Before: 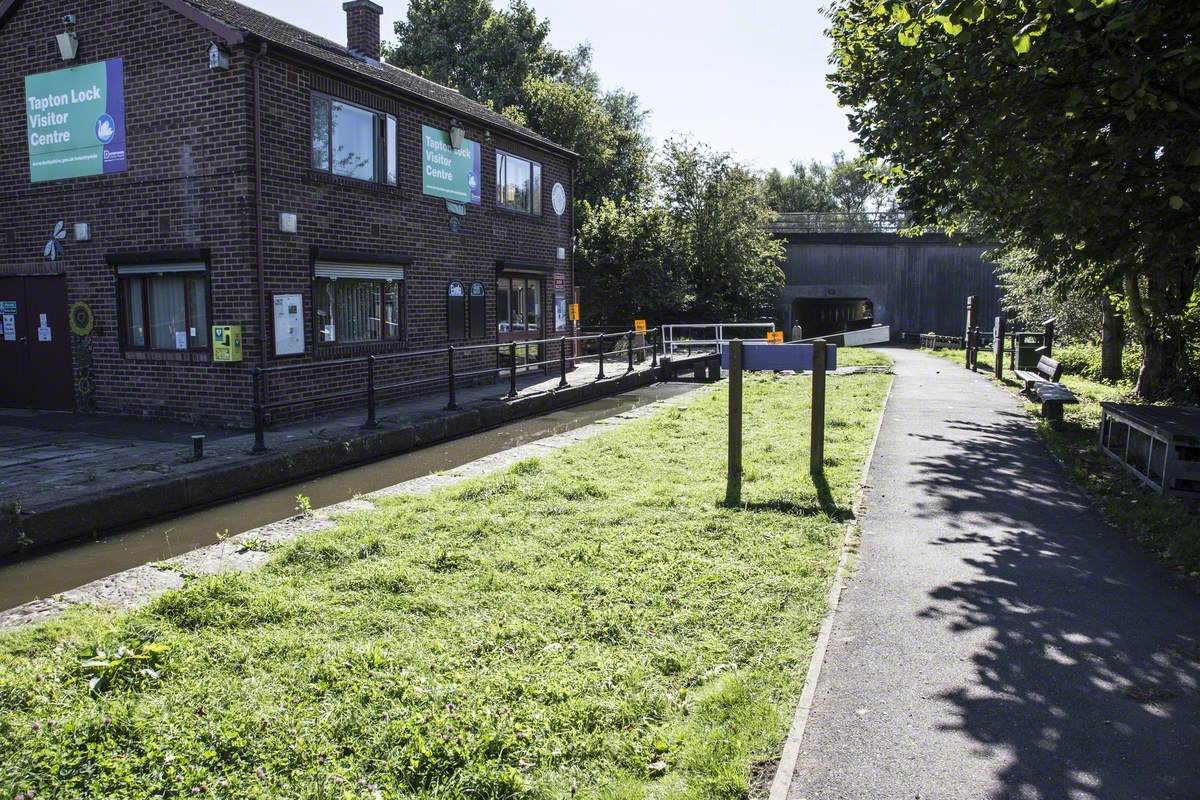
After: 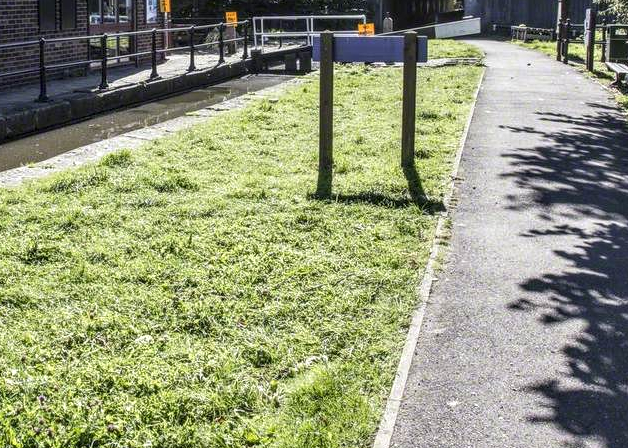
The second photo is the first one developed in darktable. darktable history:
crop: left 34.092%, top 38.621%, right 13.523%, bottom 5.375%
local contrast: highlights 63%, detail 143%, midtone range 0.429
